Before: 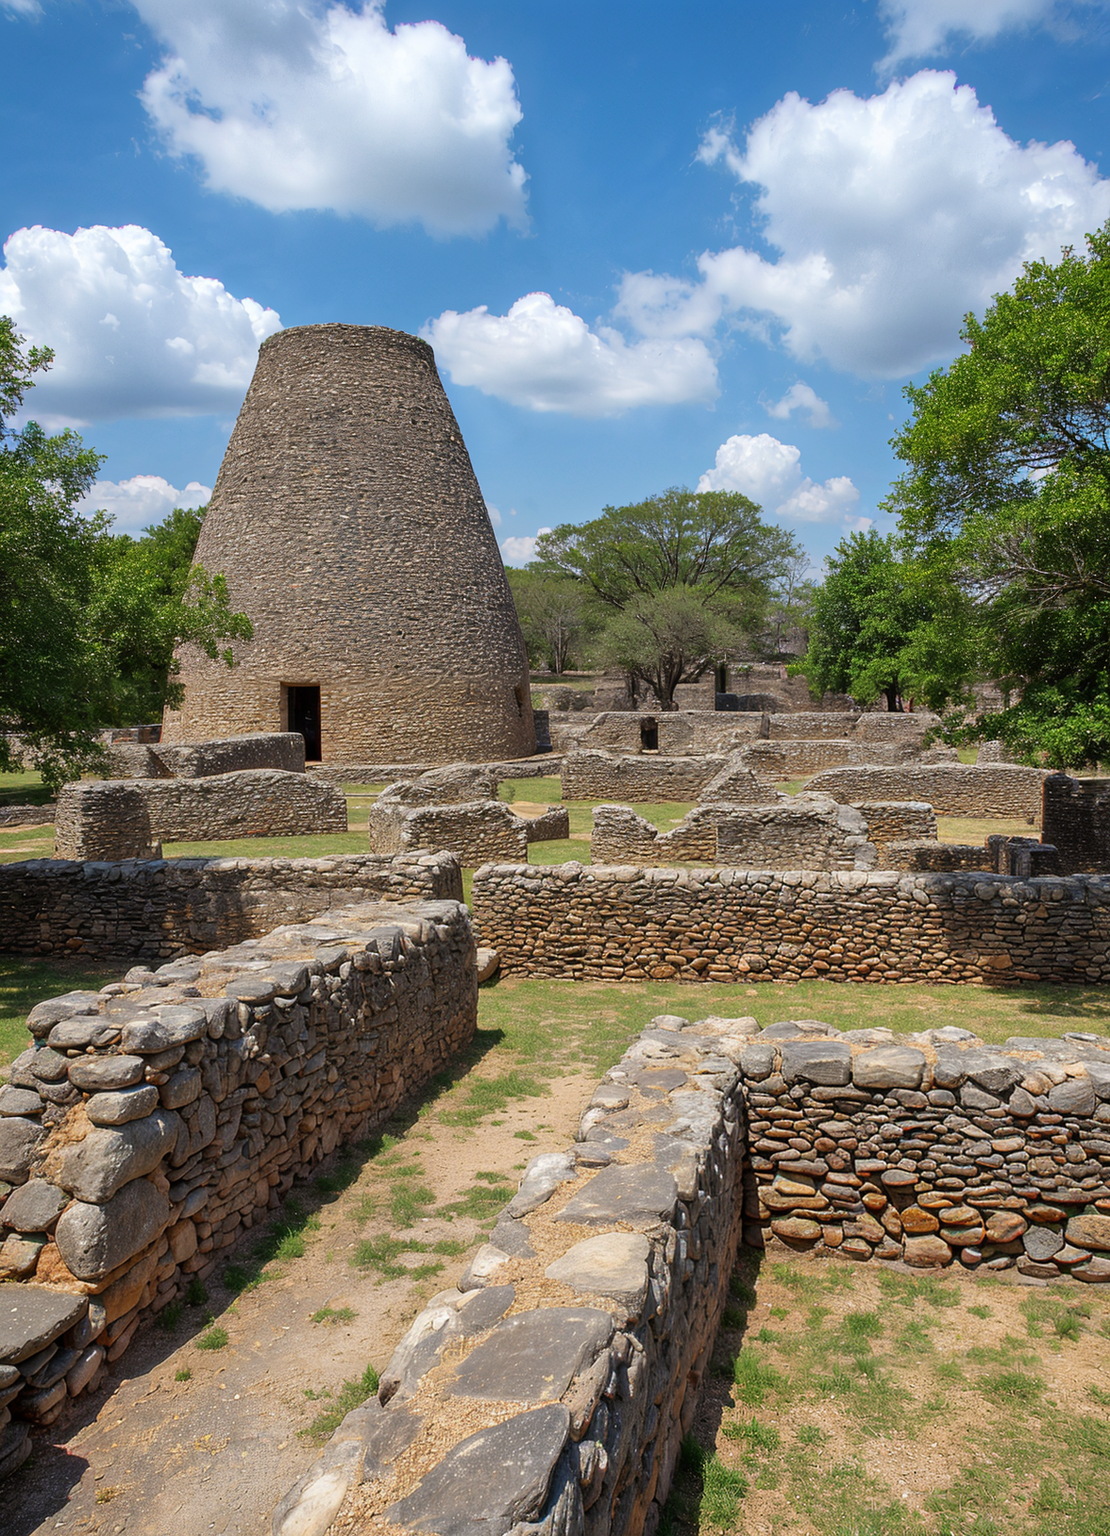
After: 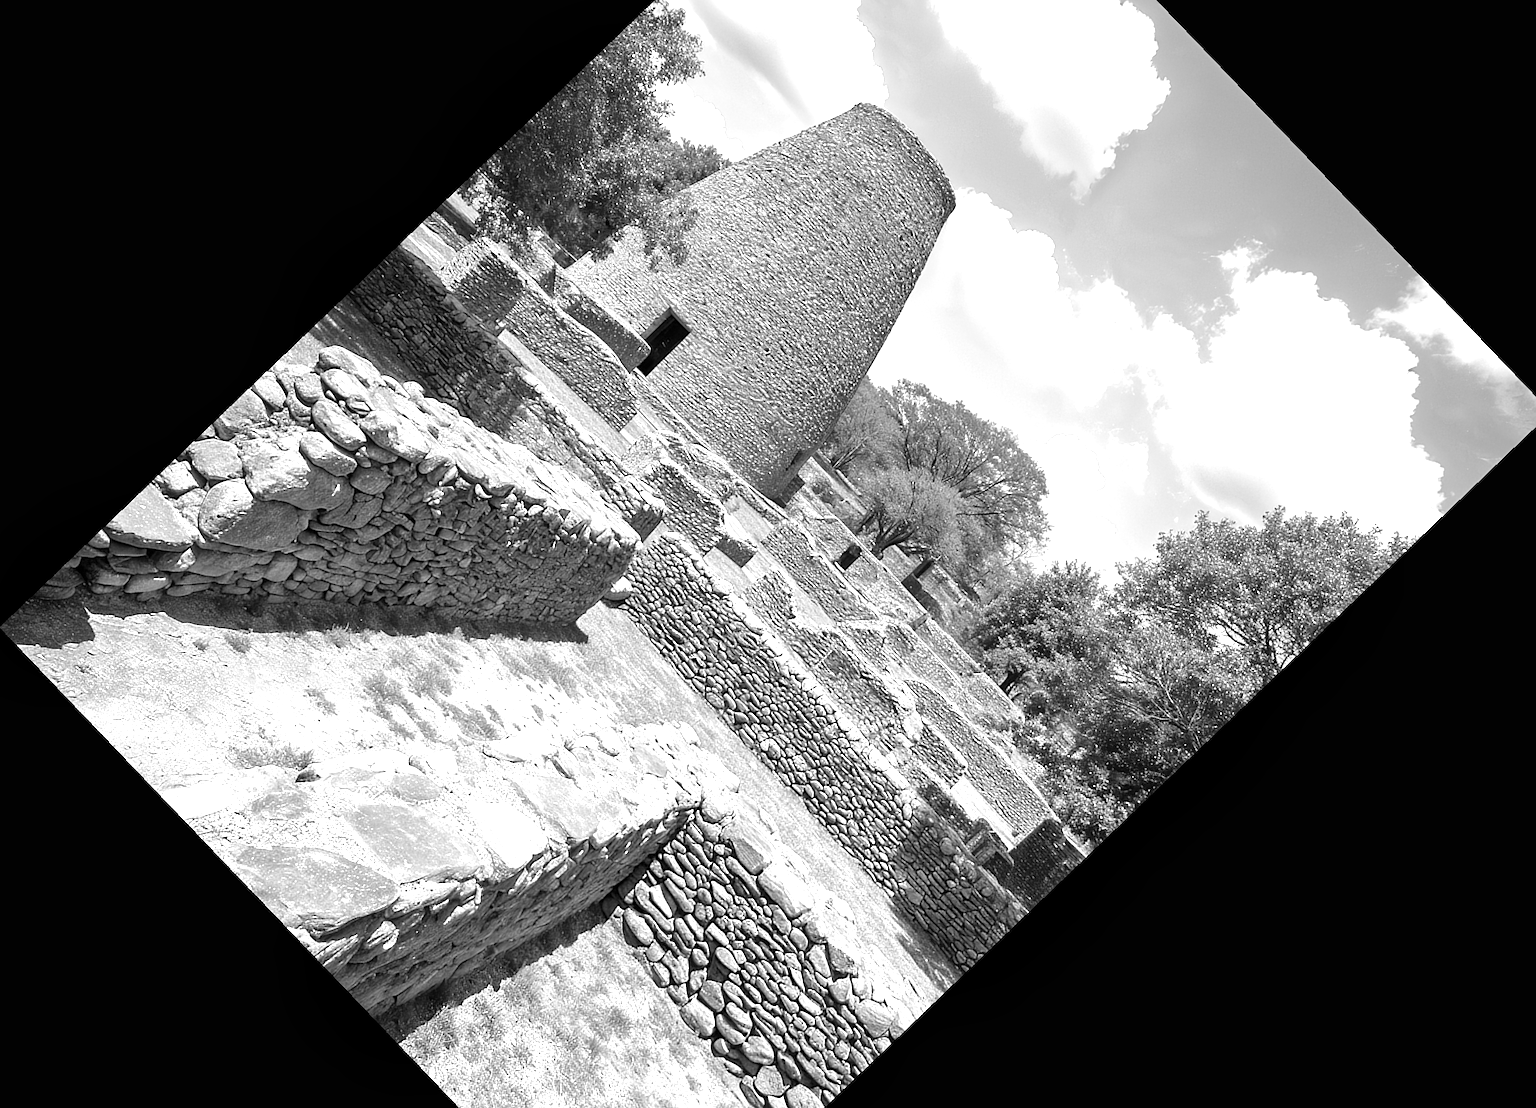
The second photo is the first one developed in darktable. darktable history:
crop and rotate: angle -46.26°, top 16.234%, right 0.912%, bottom 11.704%
white balance: red 0.982, blue 1.018
monochrome: on, module defaults
exposure: black level correction 0, exposure 1.379 EV, compensate exposure bias true, compensate highlight preservation false
local contrast: mode bilateral grid, contrast 20, coarseness 50, detail 120%, midtone range 0.2
sharpen: amount 0.2
color correction: highlights a* 2.75, highlights b* 5, shadows a* -2.04, shadows b* -4.84, saturation 0.8
